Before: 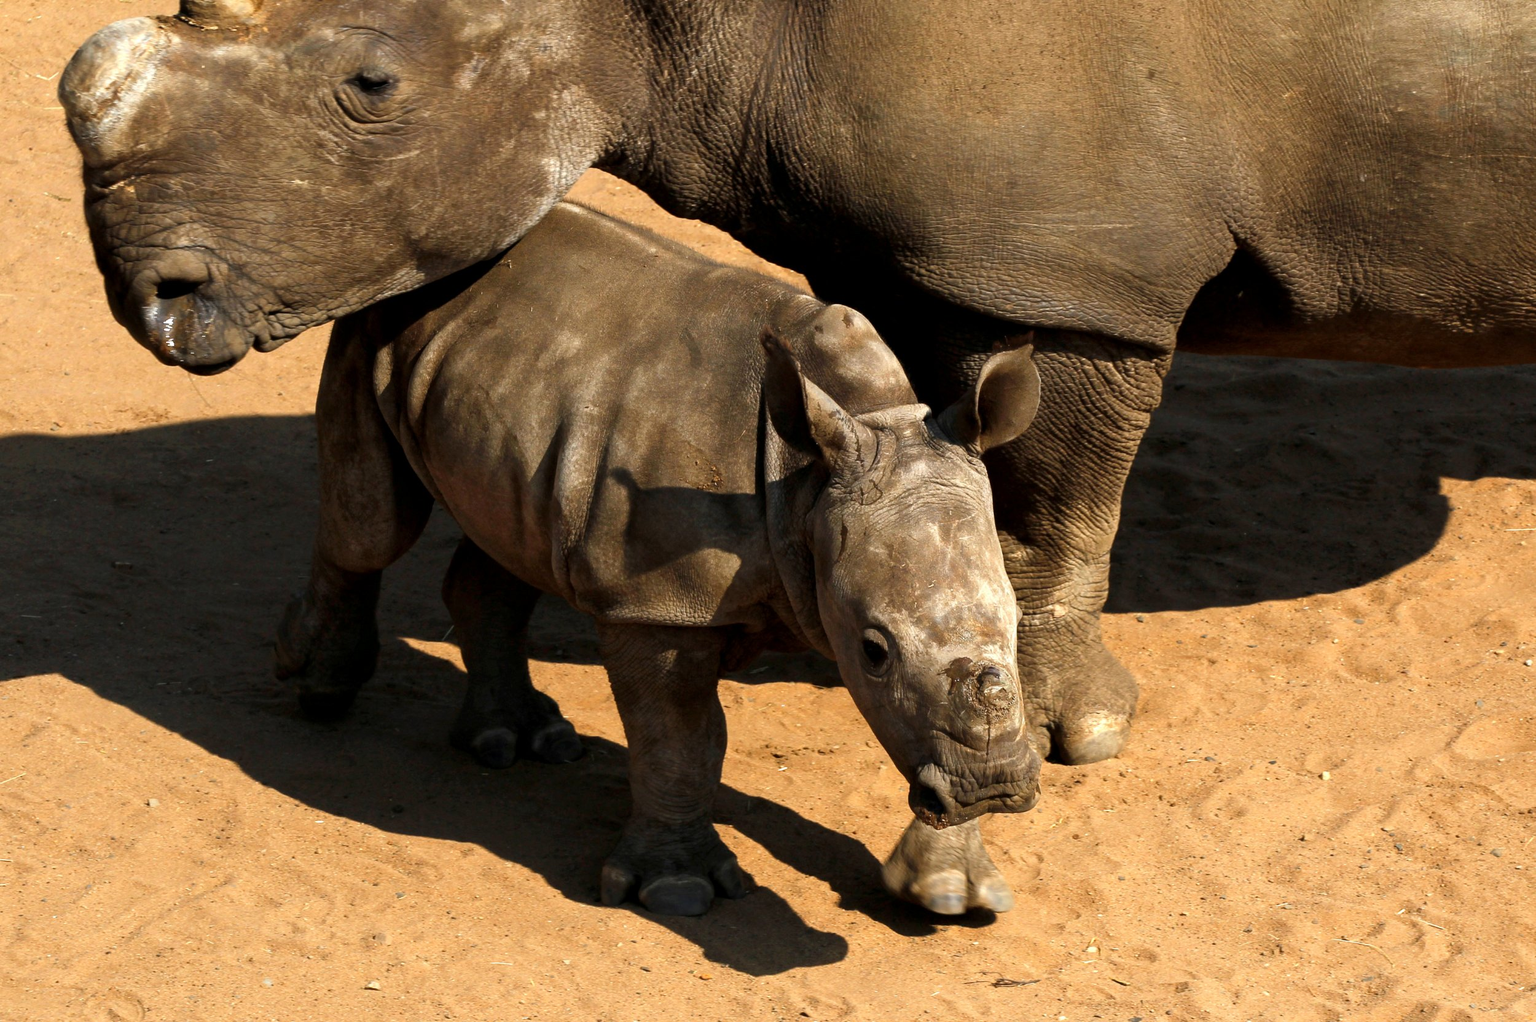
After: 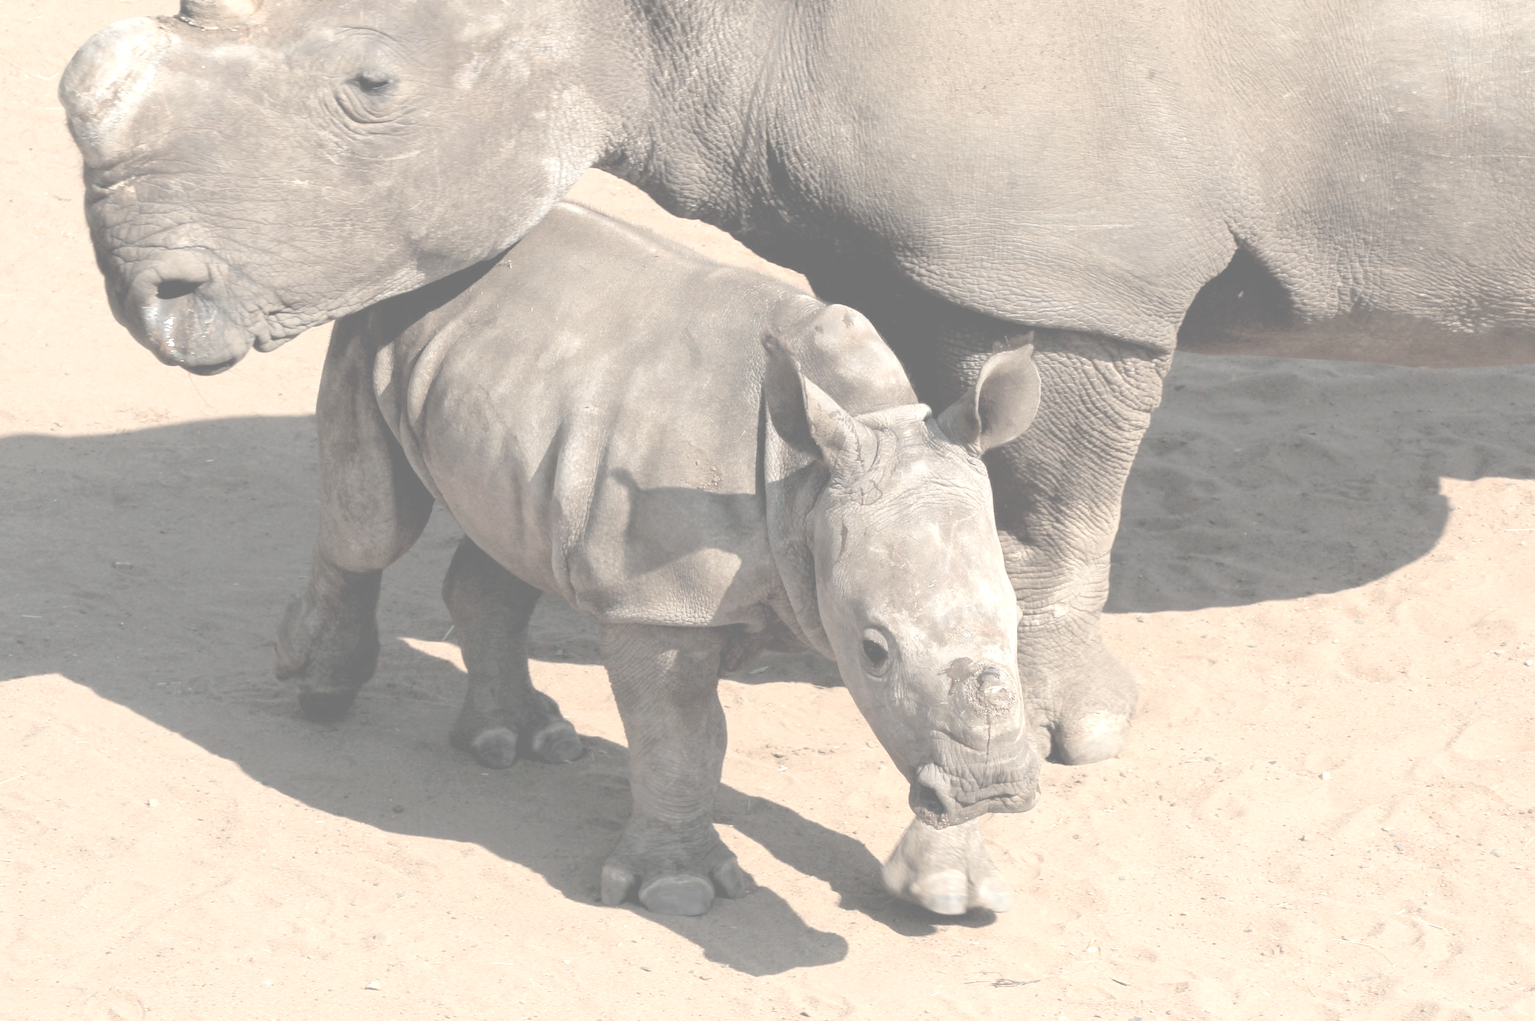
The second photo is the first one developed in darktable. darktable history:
exposure: black level correction 0, exposure 1.28 EV, compensate highlight preservation false
contrast brightness saturation: contrast -0.32, brightness 0.749, saturation -0.778
